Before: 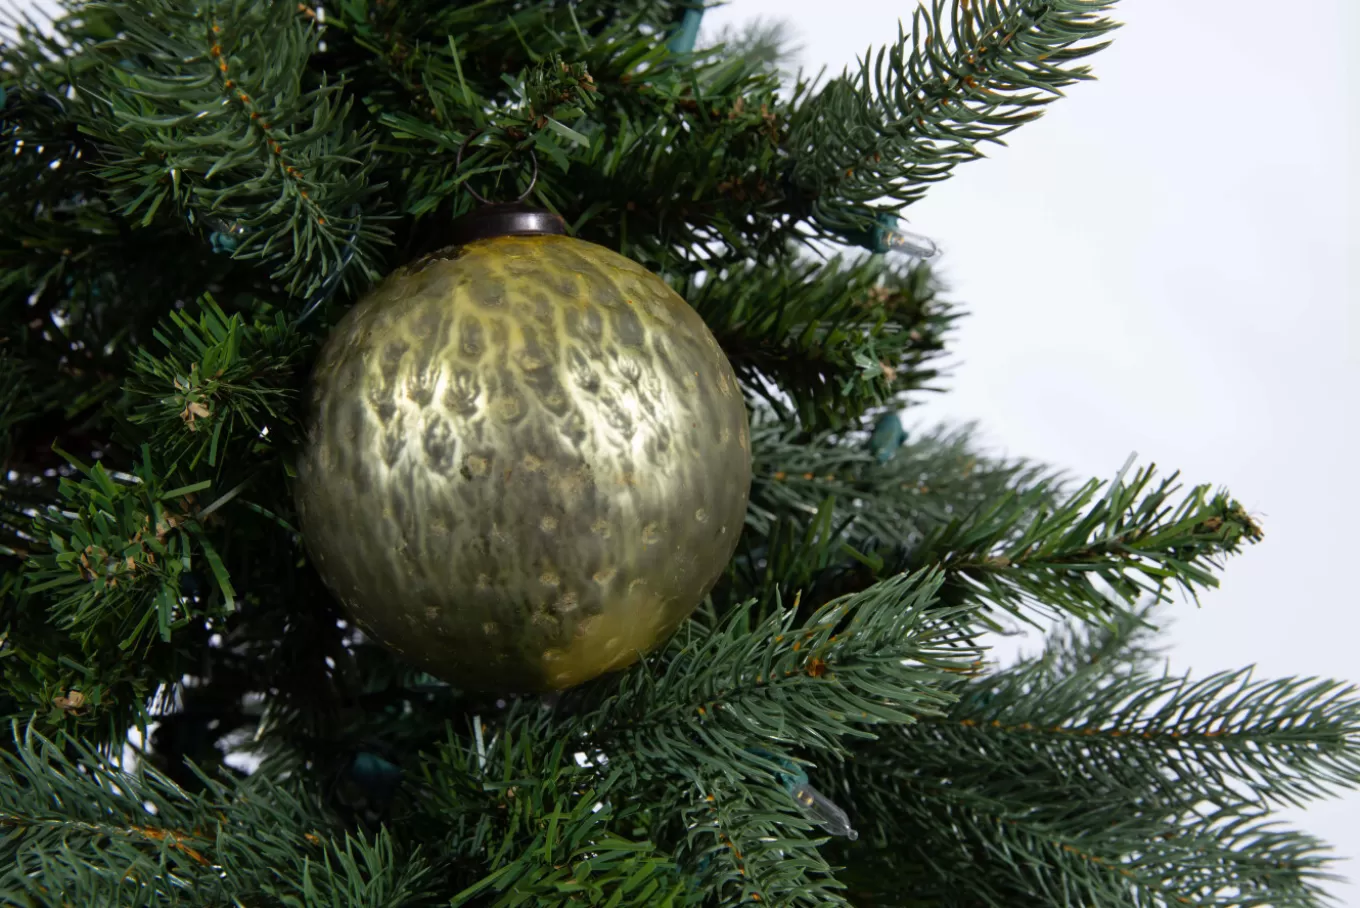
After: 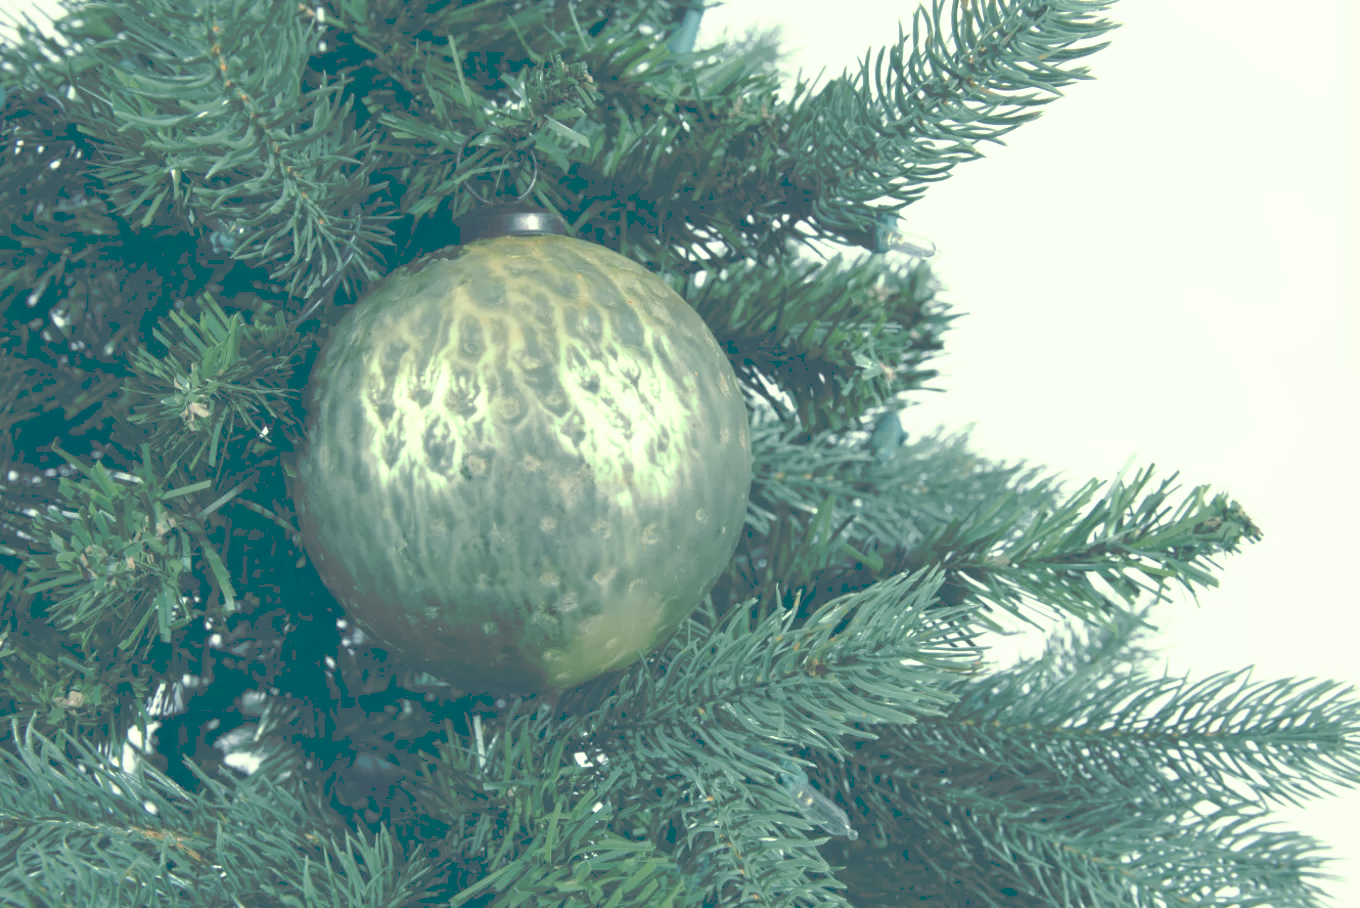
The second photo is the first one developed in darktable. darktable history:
tone curve: curves: ch0 [(0, 0) (0.003, 0.326) (0.011, 0.332) (0.025, 0.352) (0.044, 0.378) (0.069, 0.4) (0.1, 0.416) (0.136, 0.432) (0.177, 0.468) (0.224, 0.509) (0.277, 0.554) (0.335, 0.6) (0.399, 0.642) (0.468, 0.693) (0.543, 0.753) (0.623, 0.818) (0.709, 0.897) (0.801, 0.974) (0.898, 0.991) (1, 1)], preserve colors none
color look up table: target L [95.97, 82.31, 94.92, 76.68, 94.97, 71.65, 71.6, 60.13, 63.27, 50.9, 49.59, 46.4, 35.18, 19.85, 200.32, 94.76, 82.63, 96.26, 67.1, 70.78, 68.32, 64.2, 55.09, 58.04, 51.8, 45.84, 49.73, 17.96, 26.06, 83.65, 72.44, 73.75, 61.56, 59.75, 49.24, 39.91, 28.81, 39.8, 23.17, 34.43, 13.75, 20.06, 17.01, 0.698, 73.84, 81.13, 68.33, 54.19, 26.33], target a [-43.63, -11.96, -55.67, -32.83, -54.13, -59.03, -21.7, -69.83, -29.54, -53.53, -14.67, -28.41, -46.03, -30.54, 0, -59.84, -10.93, -43.88, 20.22, 15.27, 8.794, -1.63, 38.49, 11.32, 28.3, 50.54, 26.61, 34.78, -3.878, -1.281, 16.06, -14.61, 37.92, 18.89, -29.34, 72.47, 58.73, -0.287, 45.63, -15.59, 30.81, 12.77, -0.098, 2.942, -46.68, -17.69, -50.76, -21.92, -17.38], target b [33.82, 25.2, 64.51, 35.3, 38.33, 12.24, 63.18, 54.51, 19.75, 2.38, 4.553, 33.3, 25.64, 10.64, 0, 91.48, 29.76, 36.31, 12.33, 7.232, 48.88, 10, 46.4, 20.12, 29.29, 9.553, -0.942, 2.392, 10.98, 12.14, -3.34, -3.046, -20.16, -10.16, -36.23, -20.32, -59.18, -13.57, -44.35, -4.38, -22.46, -49.46, -31.01, -23.37, -1.538, 8.918, -9.687, -17.64, -21.49], num patches 49
